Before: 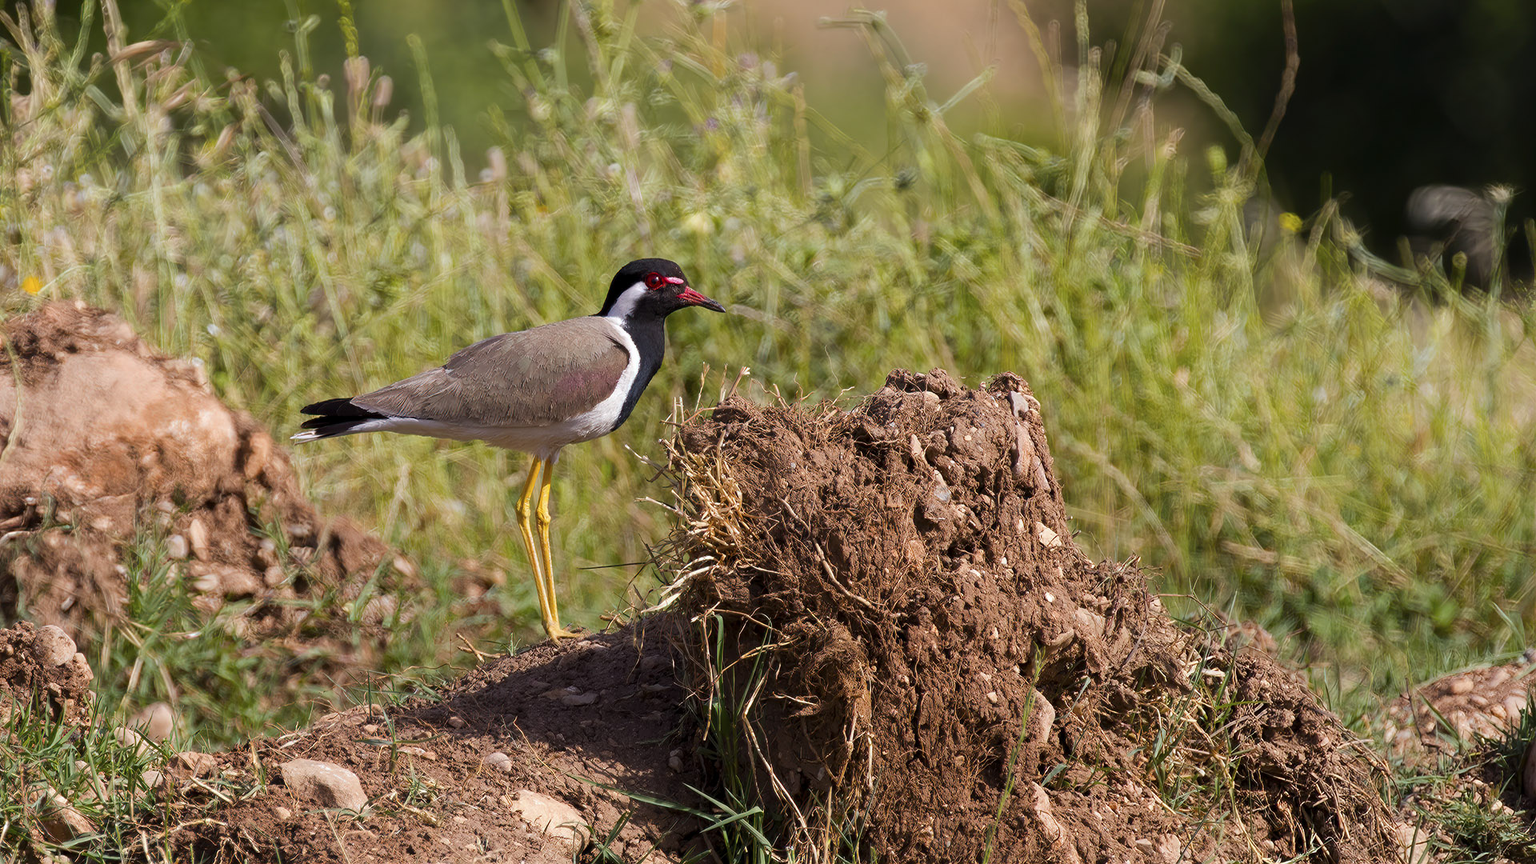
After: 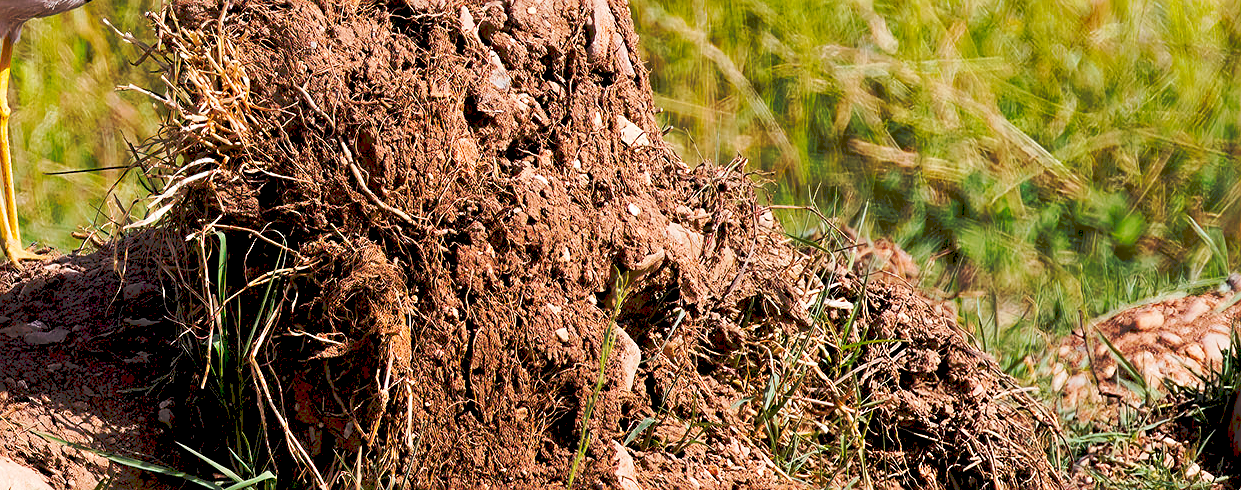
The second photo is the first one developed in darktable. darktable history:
exposure: black level correction 0.012, compensate highlight preservation false
sharpen: on, module defaults
crop and rotate: left 35.314%, top 49.767%, bottom 4.79%
levels: levels [0, 0.476, 0.951]
tone curve: curves: ch0 [(0, 0) (0.003, 0.174) (0.011, 0.178) (0.025, 0.182) (0.044, 0.185) (0.069, 0.191) (0.1, 0.194) (0.136, 0.199) (0.177, 0.219) (0.224, 0.246) (0.277, 0.284) (0.335, 0.35) (0.399, 0.43) (0.468, 0.539) (0.543, 0.637) (0.623, 0.711) (0.709, 0.799) (0.801, 0.865) (0.898, 0.914) (1, 1)], preserve colors none
shadows and highlights: shadows 43.4, white point adjustment -1.54, soften with gaussian
